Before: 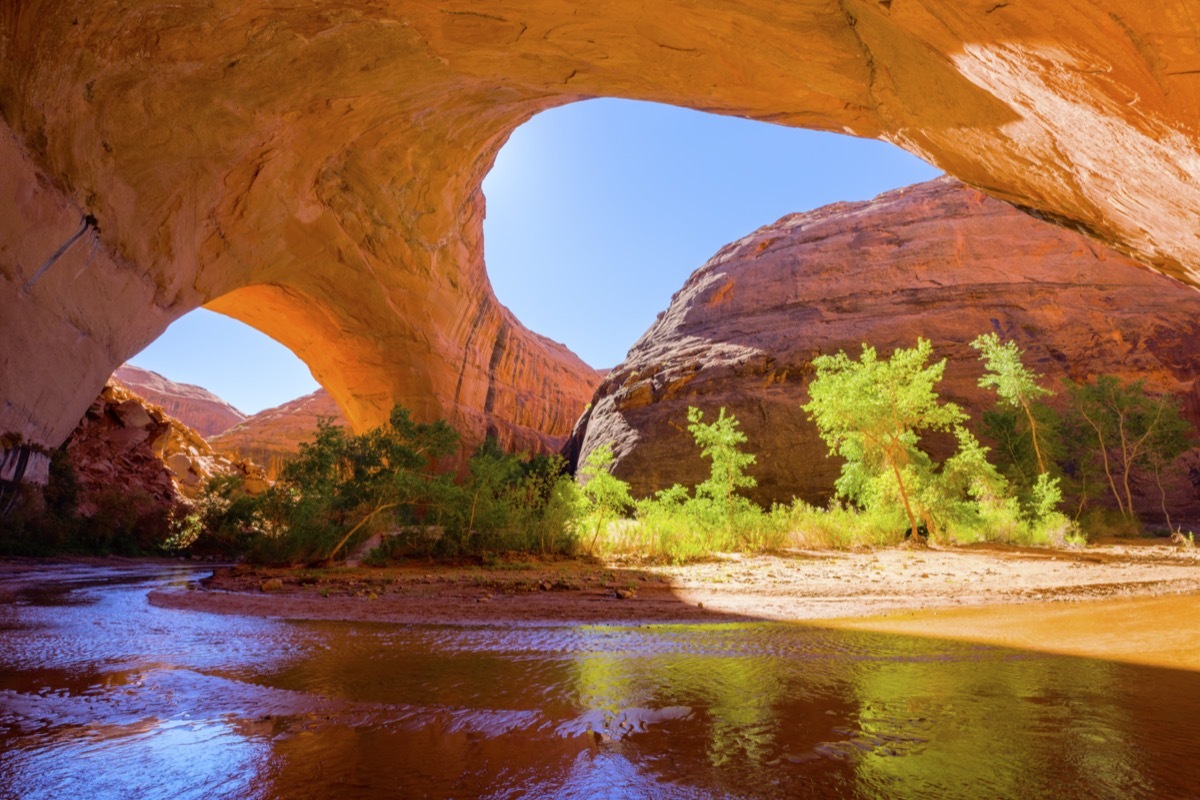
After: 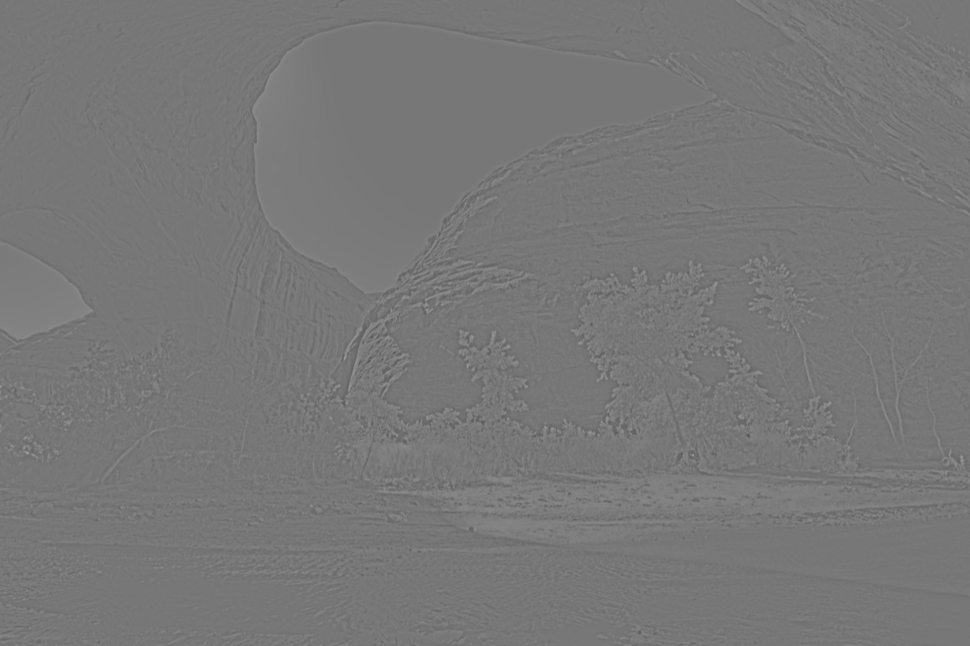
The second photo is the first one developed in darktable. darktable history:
exposure: exposure 0.785 EV, compensate highlight preservation false
crop: left 19.159%, top 9.58%, bottom 9.58%
highpass: sharpness 5.84%, contrast boost 8.44%
